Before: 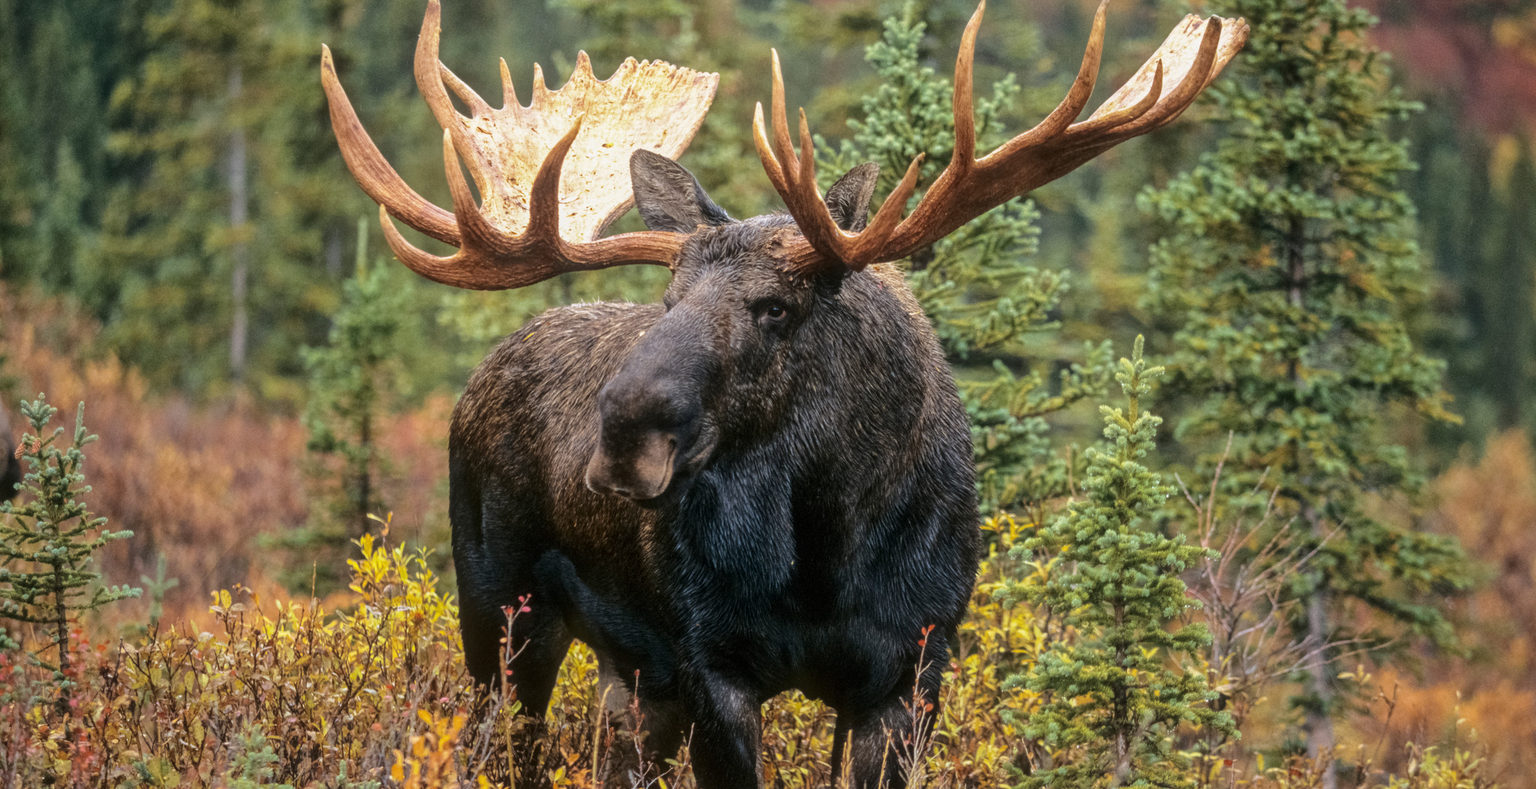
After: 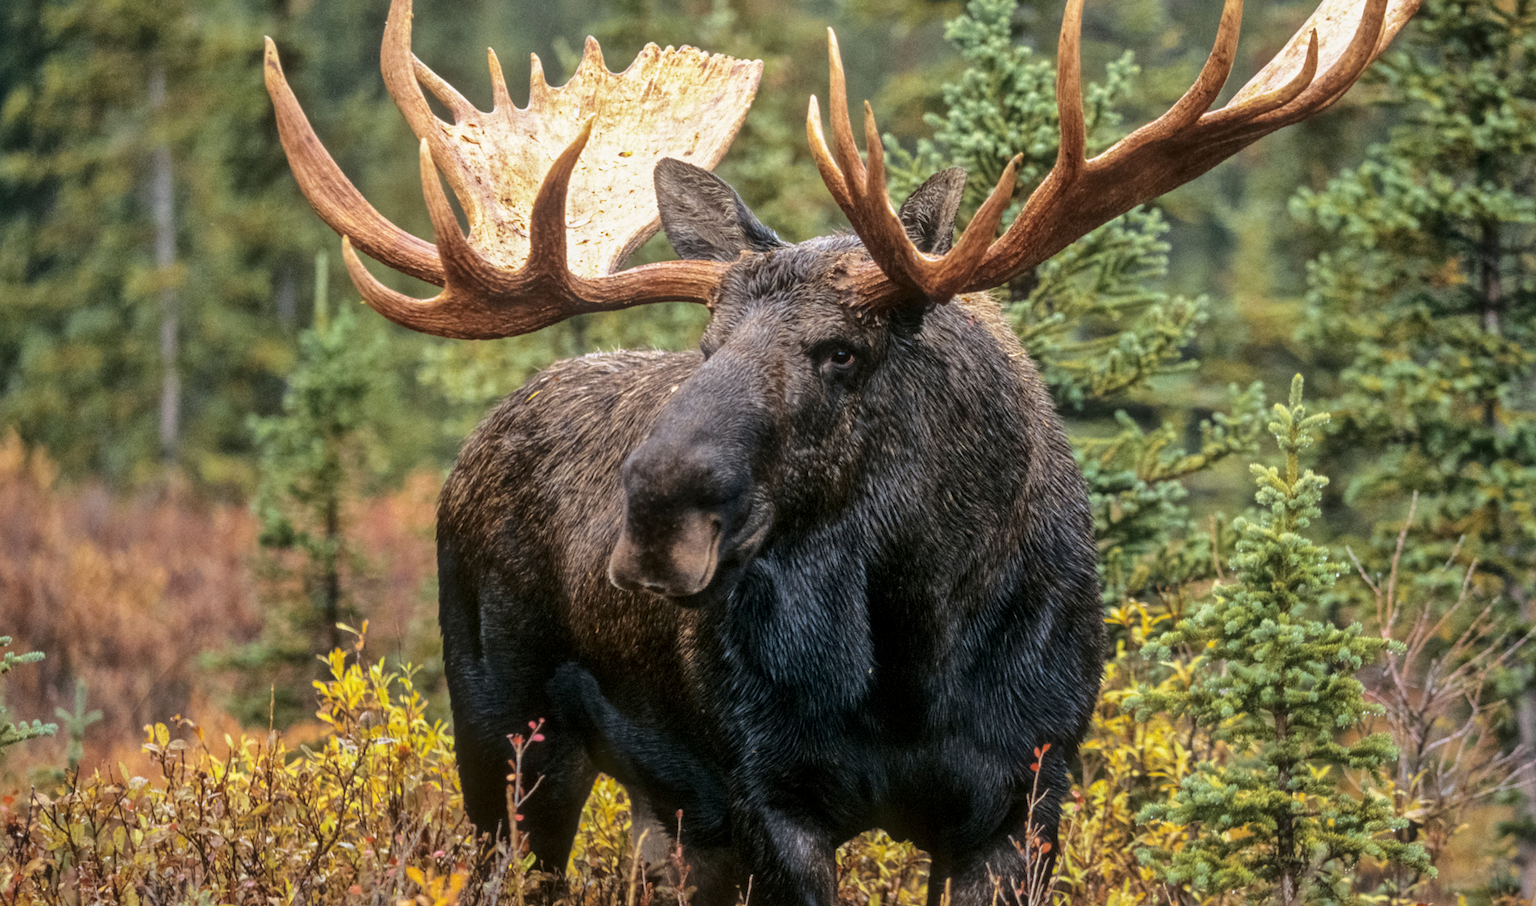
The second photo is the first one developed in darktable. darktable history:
crop and rotate: angle 1.48°, left 4.478%, top 1.061%, right 11.671%, bottom 2.587%
local contrast: mode bilateral grid, contrast 20, coarseness 50, detail 119%, midtone range 0.2
